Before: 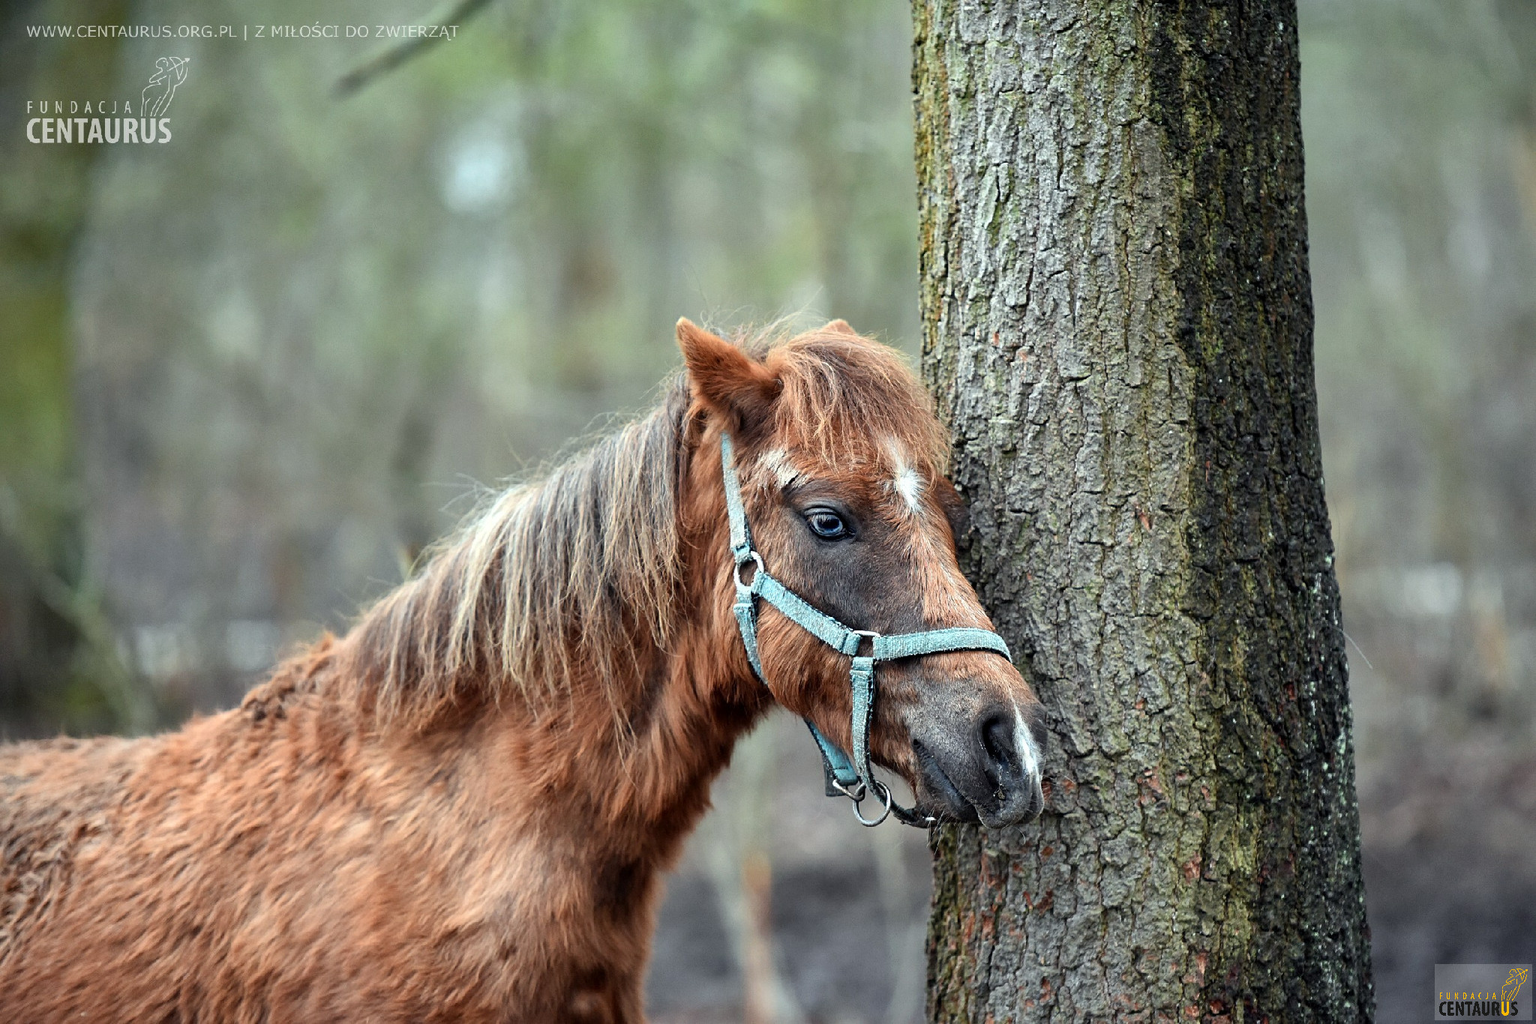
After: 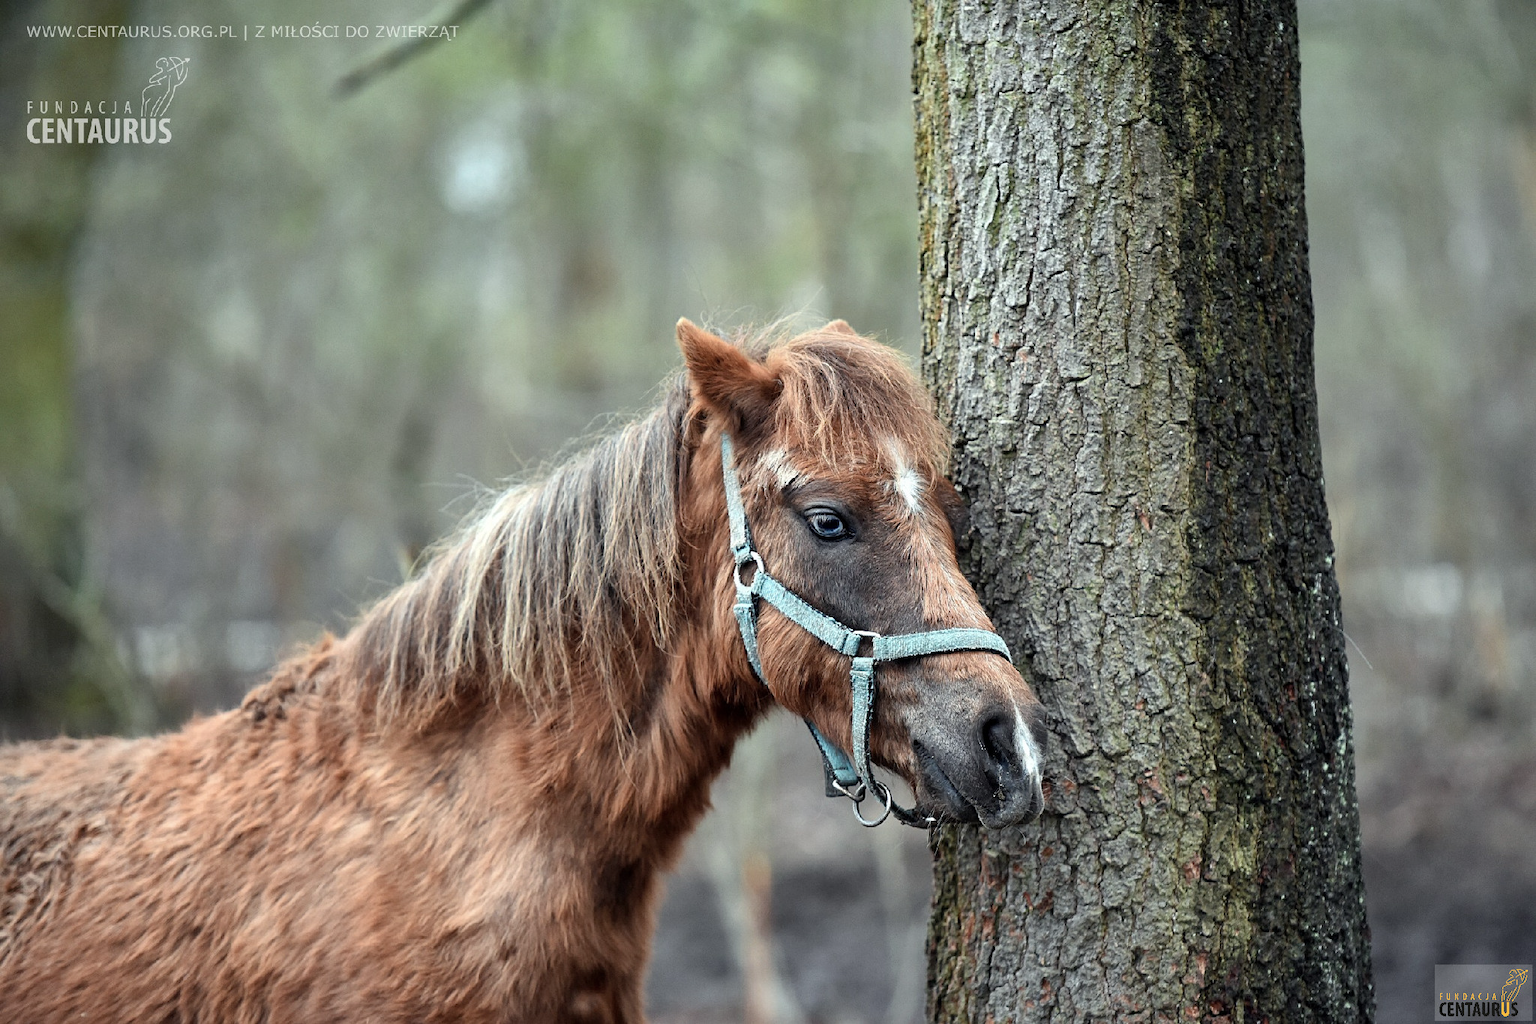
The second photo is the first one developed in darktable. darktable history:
color correction: highlights b* -0.055, saturation 0.827
